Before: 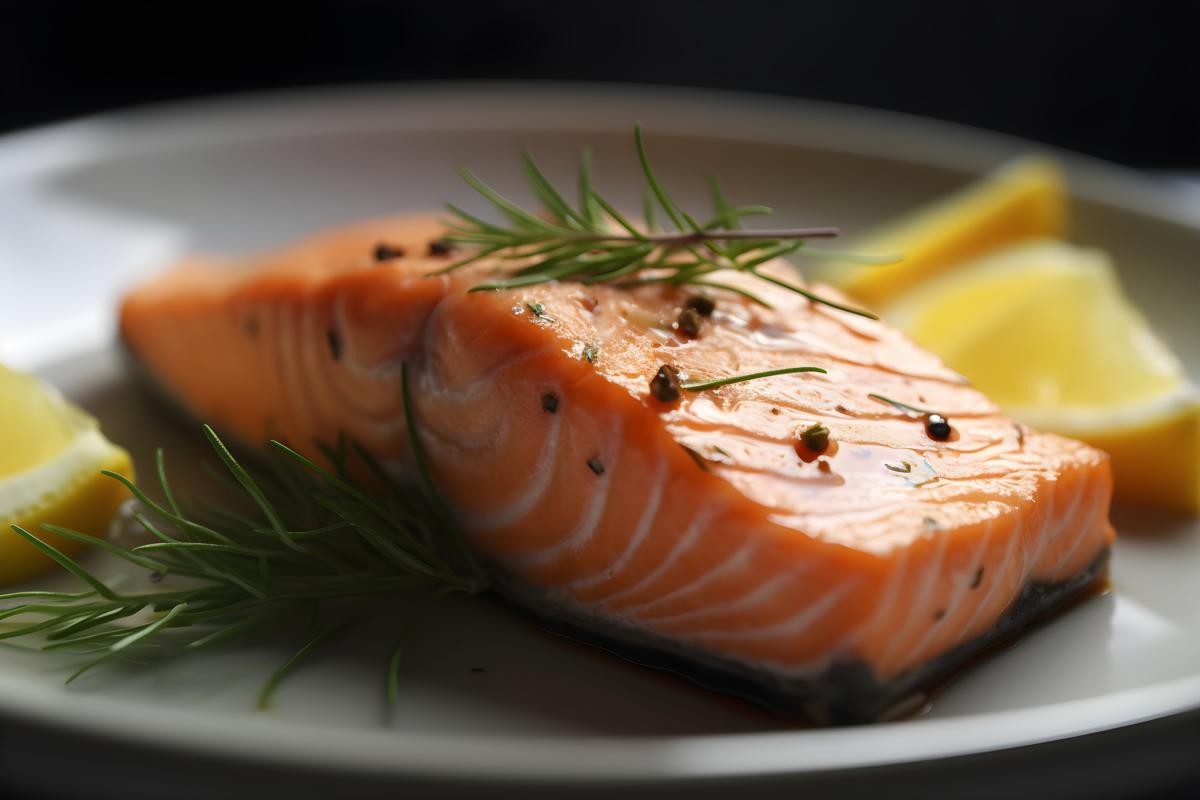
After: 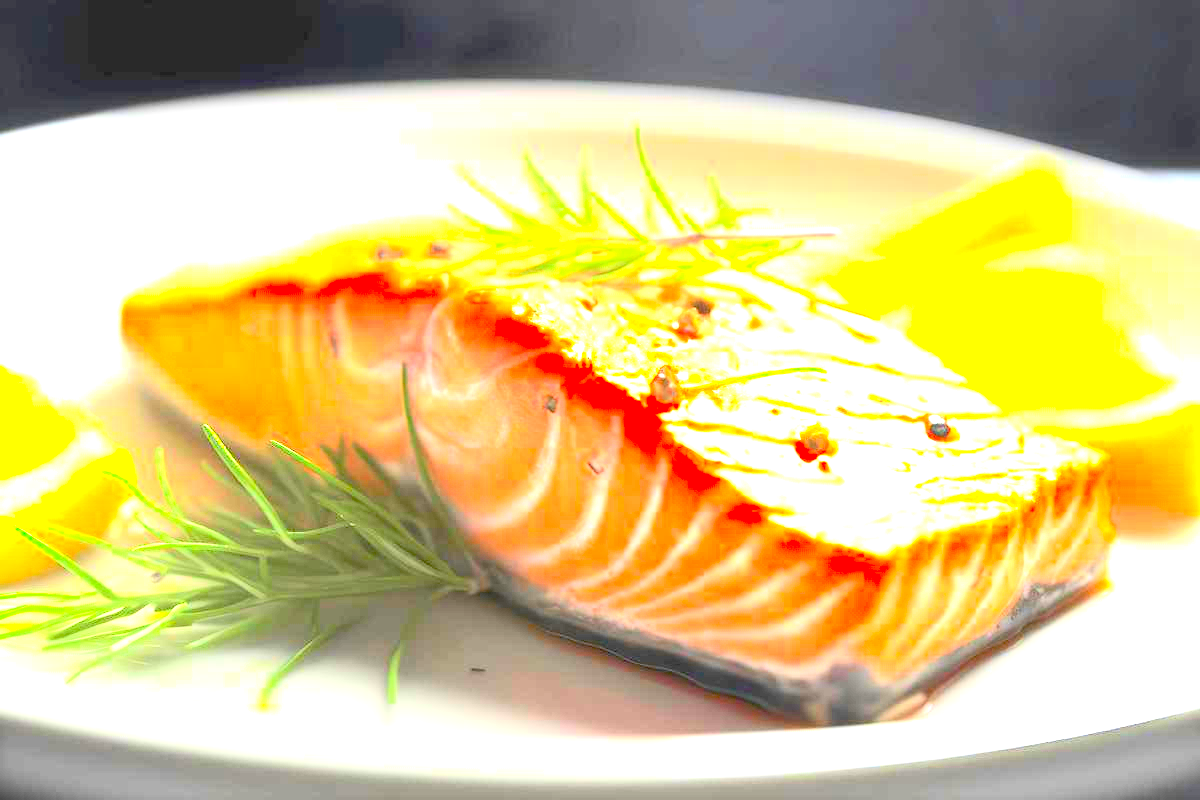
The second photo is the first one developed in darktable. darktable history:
contrast brightness saturation: contrast 0.24, brightness 0.26, saturation 0.39
exposure: black level correction 0, exposure 4 EV, compensate exposure bias true, compensate highlight preservation false
